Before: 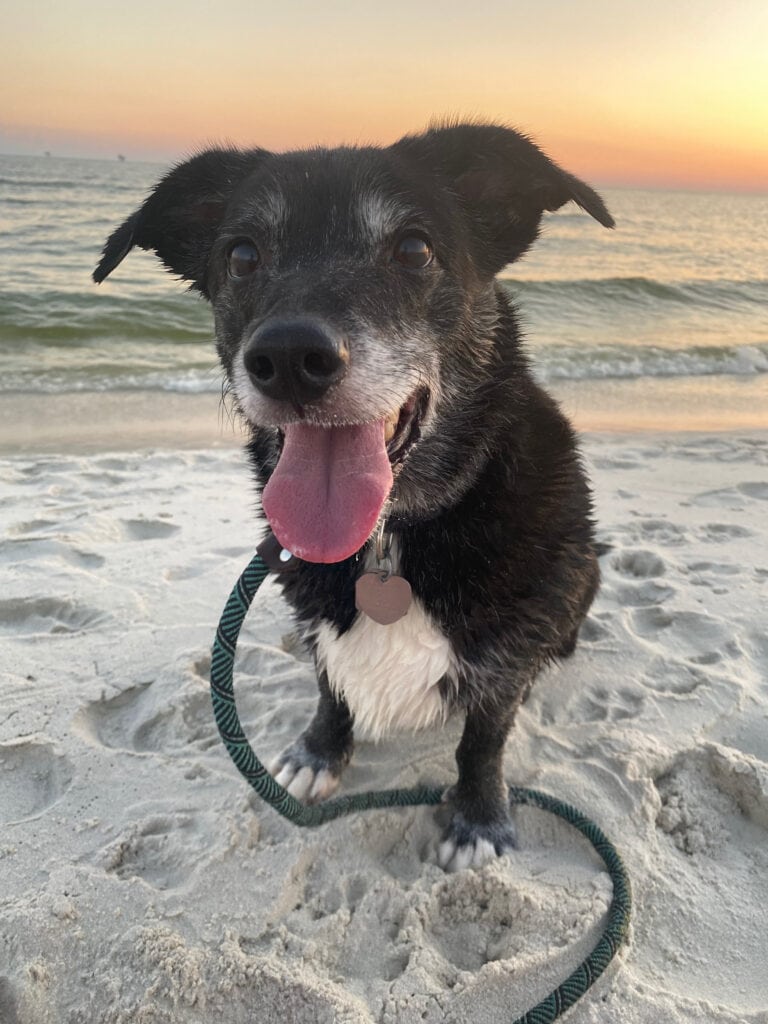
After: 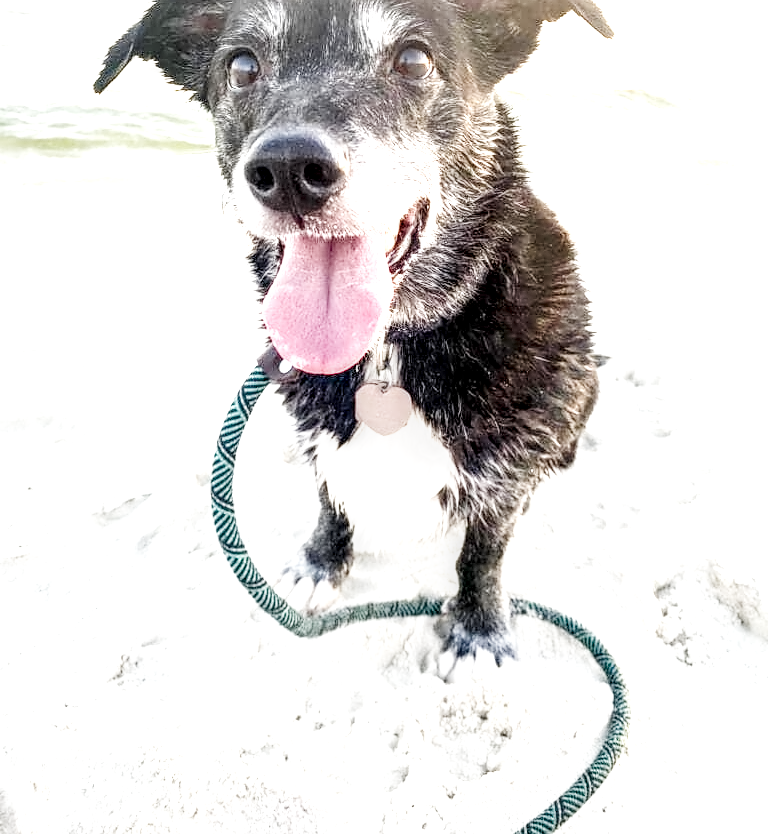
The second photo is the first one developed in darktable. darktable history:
crop and rotate: top 18.506%
base curve: curves: ch0 [(0, 0.003) (0.001, 0.002) (0.006, 0.004) (0.02, 0.022) (0.048, 0.086) (0.094, 0.234) (0.162, 0.431) (0.258, 0.629) (0.385, 0.8) (0.548, 0.918) (0.751, 0.988) (1, 1)], preserve colors none
exposure: black level correction 0.001, exposure 1.801 EV, compensate highlight preservation false
tone equalizer: edges refinement/feathering 500, mask exposure compensation -1.57 EV, preserve details no
contrast equalizer: y [[0.5 ×4, 0.525, 0.667], [0.5 ×6], [0.5 ×6], [0 ×4, 0.042, 0], [0, 0, 0.004, 0.1, 0.191, 0.131]]
local contrast: highlights 17%, detail 187%
